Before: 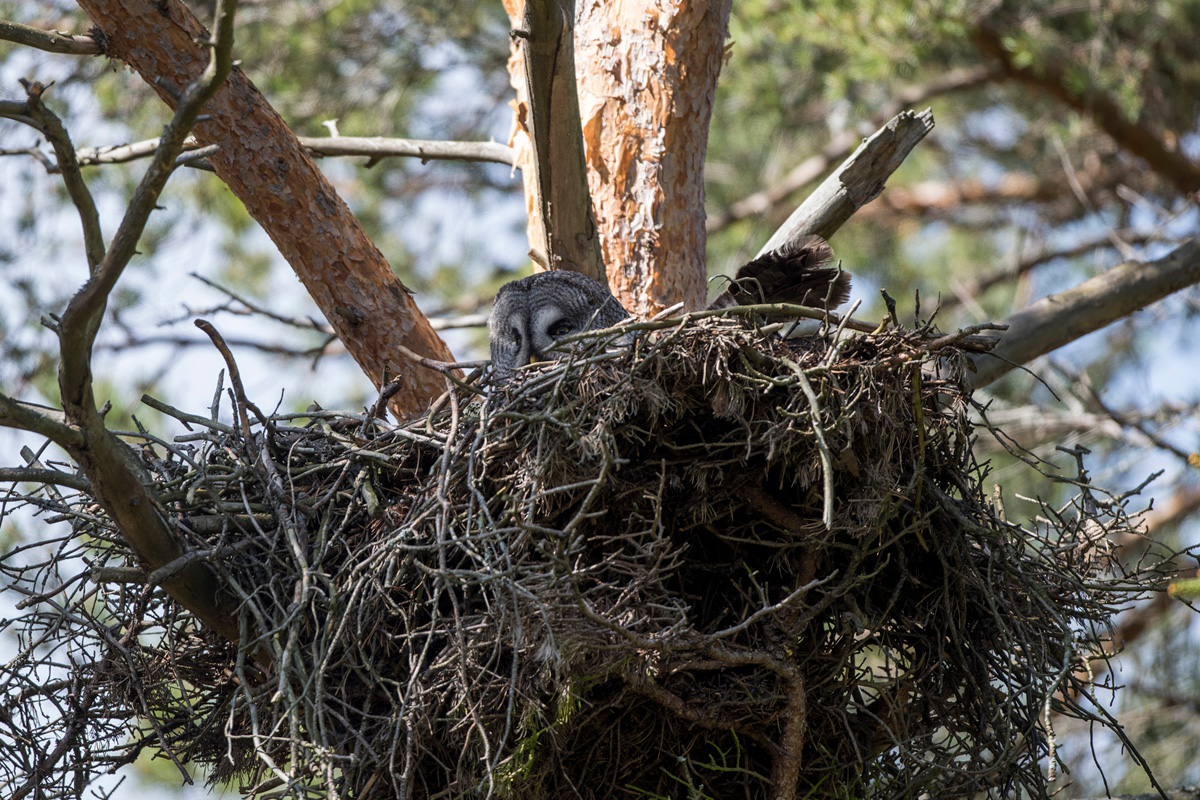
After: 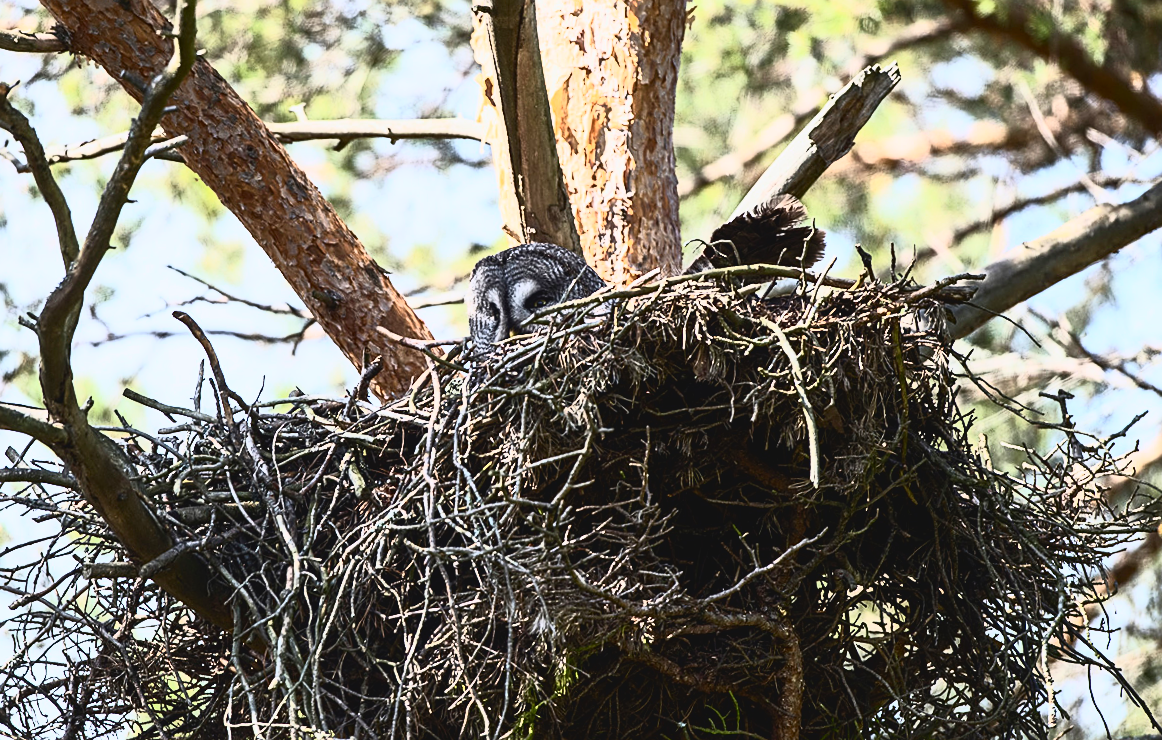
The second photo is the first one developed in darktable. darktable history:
tone curve: curves: ch0 [(0, 0.052) (0.207, 0.35) (0.392, 0.592) (0.54, 0.803) (0.725, 0.922) (0.99, 0.974)], color space Lab, independent channels, preserve colors none
rotate and perspective: rotation -3°, crop left 0.031, crop right 0.968, crop top 0.07, crop bottom 0.93
exposure: black level correction 0.001, compensate highlight preservation false
sharpen: on, module defaults
contrast brightness saturation: contrast 0.4, brightness 0.05, saturation 0.25
